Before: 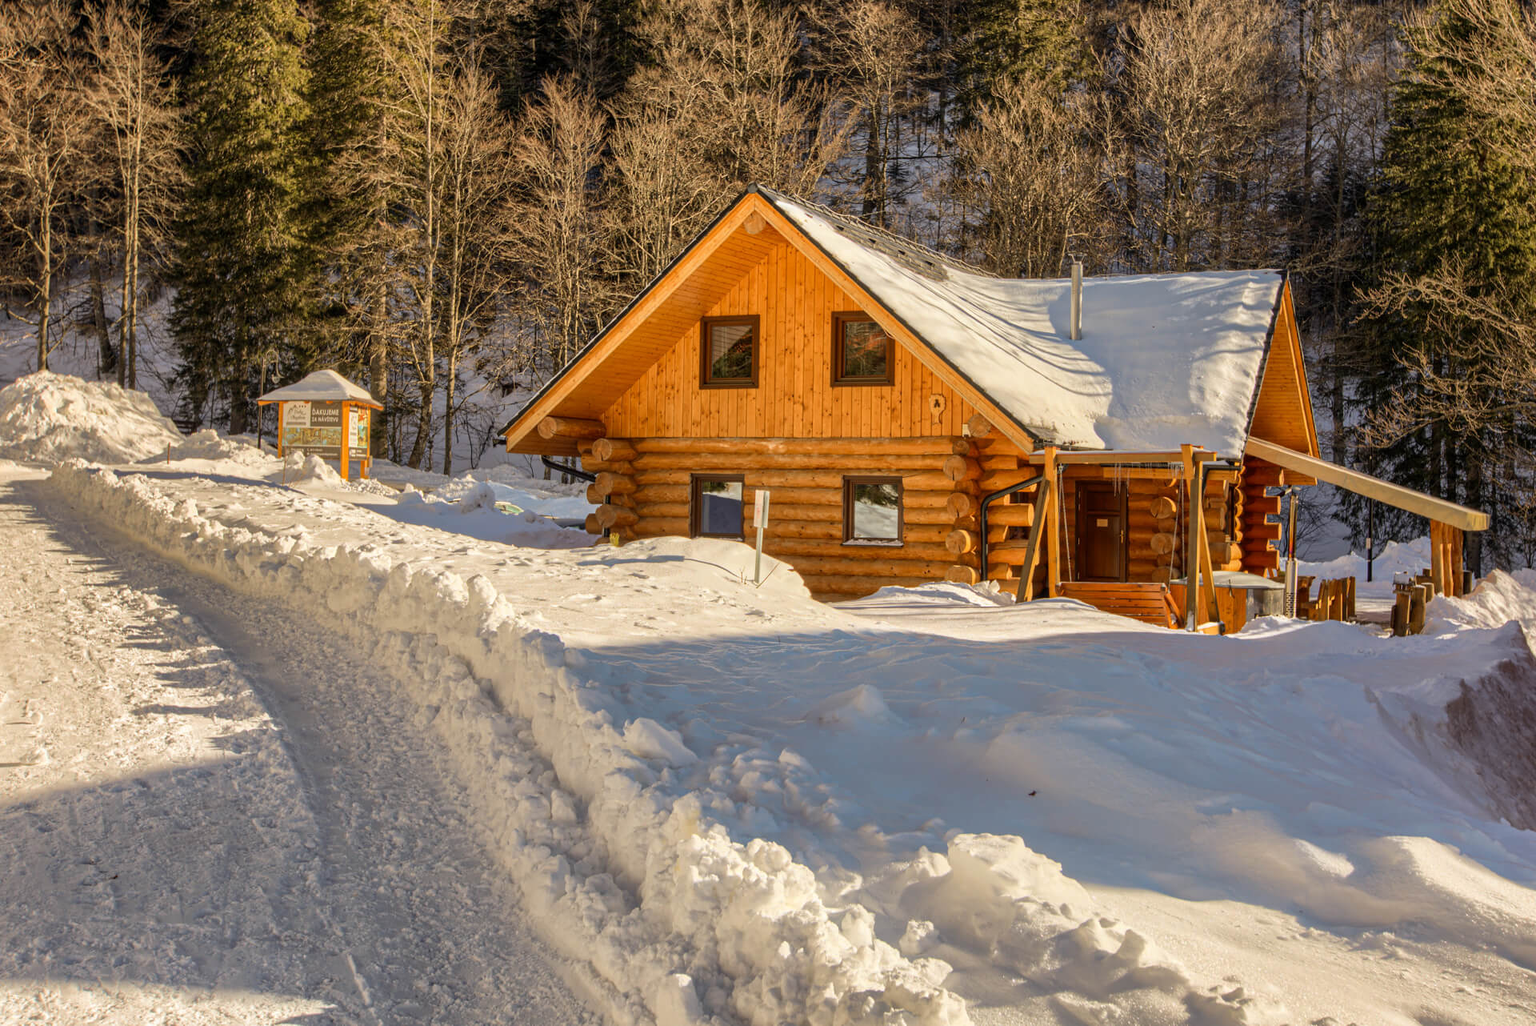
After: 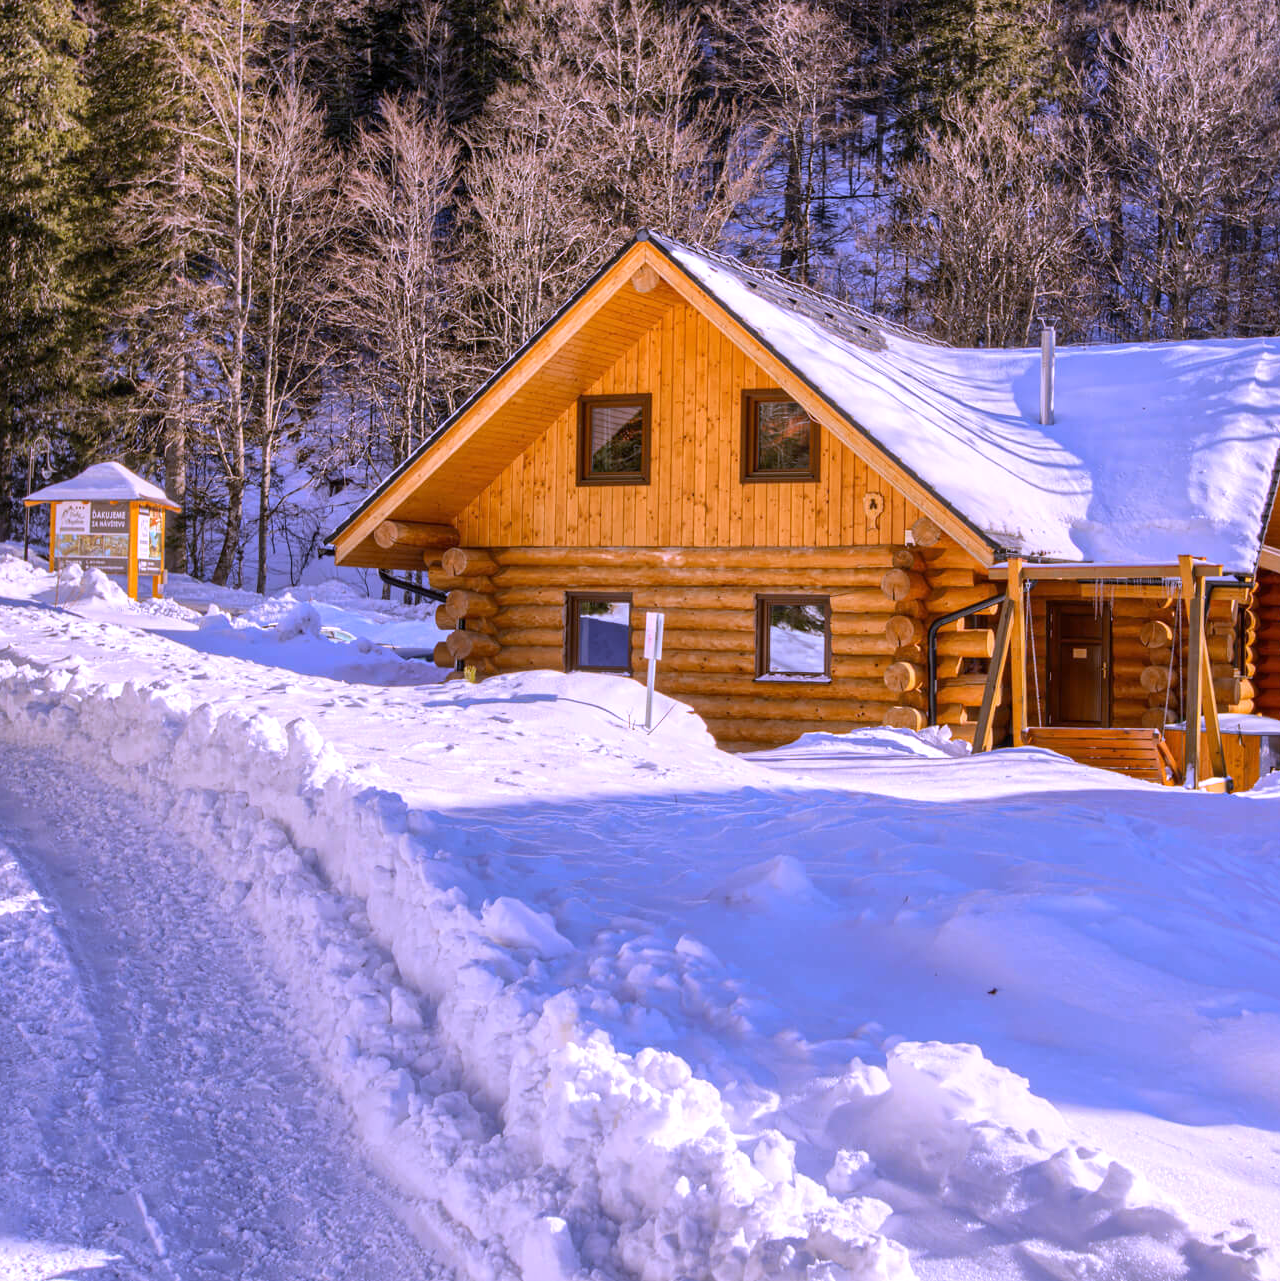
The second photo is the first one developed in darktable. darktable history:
exposure: exposure 0.207 EV, compensate highlight preservation false
white balance: red 0.98, blue 1.61
crop and rotate: left 15.546%, right 17.787%
